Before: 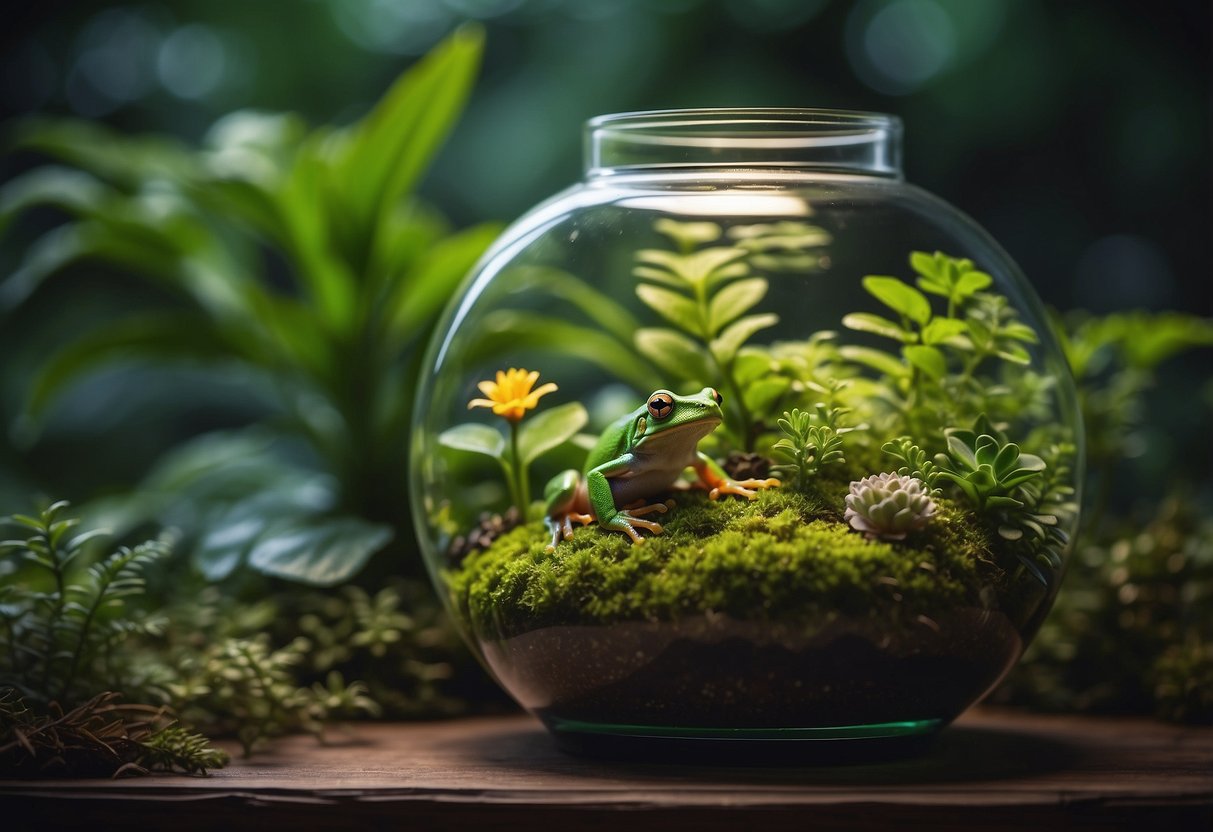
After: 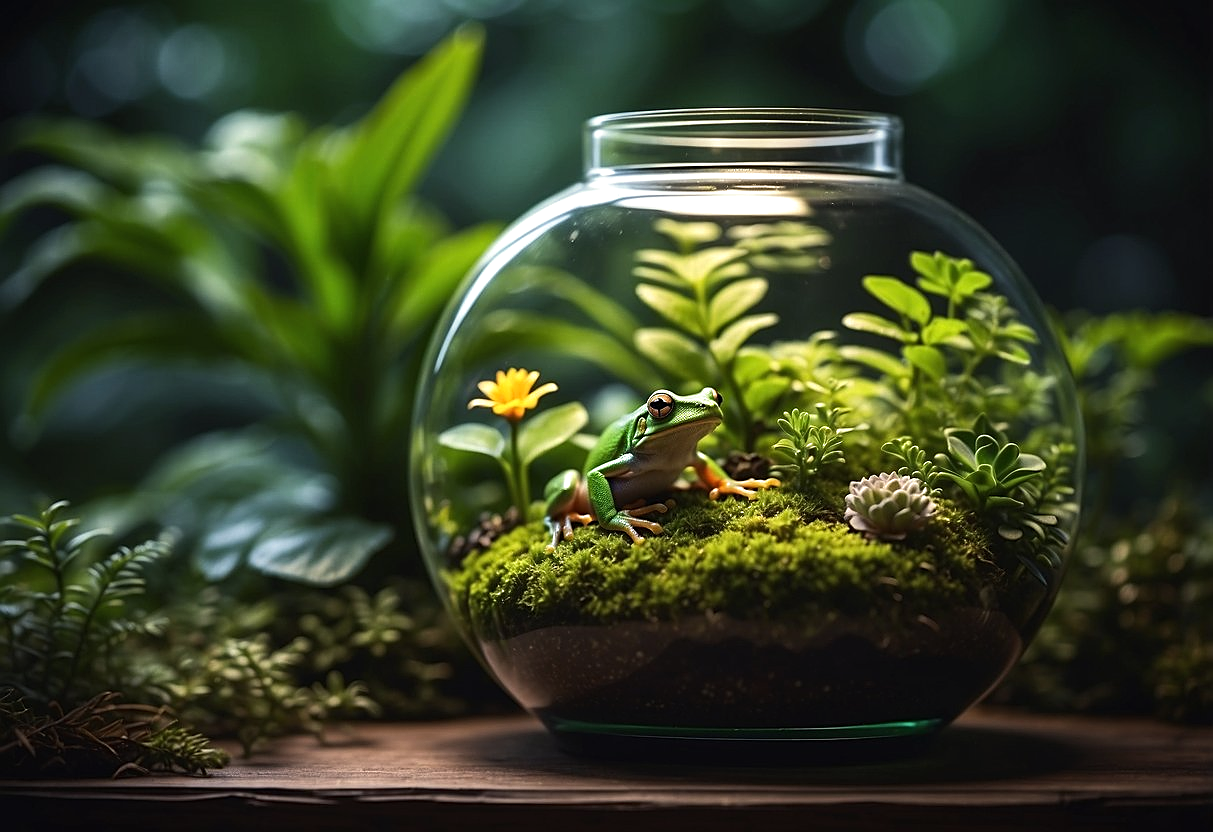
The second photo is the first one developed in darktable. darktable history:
sharpen: on, module defaults
tone equalizer: -8 EV -0.417 EV, -7 EV -0.389 EV, -6 EV -0.333 EV, -5 EV -0.222 EV, -3 EV 0.222 EV, -2 EV 0.333 EV, -1 EV 0.389 EV, +0 EV 0.417 EV, edges refinement/feathering 500, mask exposure compensation -1.57 EV, preserve details no
split-toning: shadows › saturation 0.61, highlights › saturation 0.58, balance -28.74, compress 87.36%
